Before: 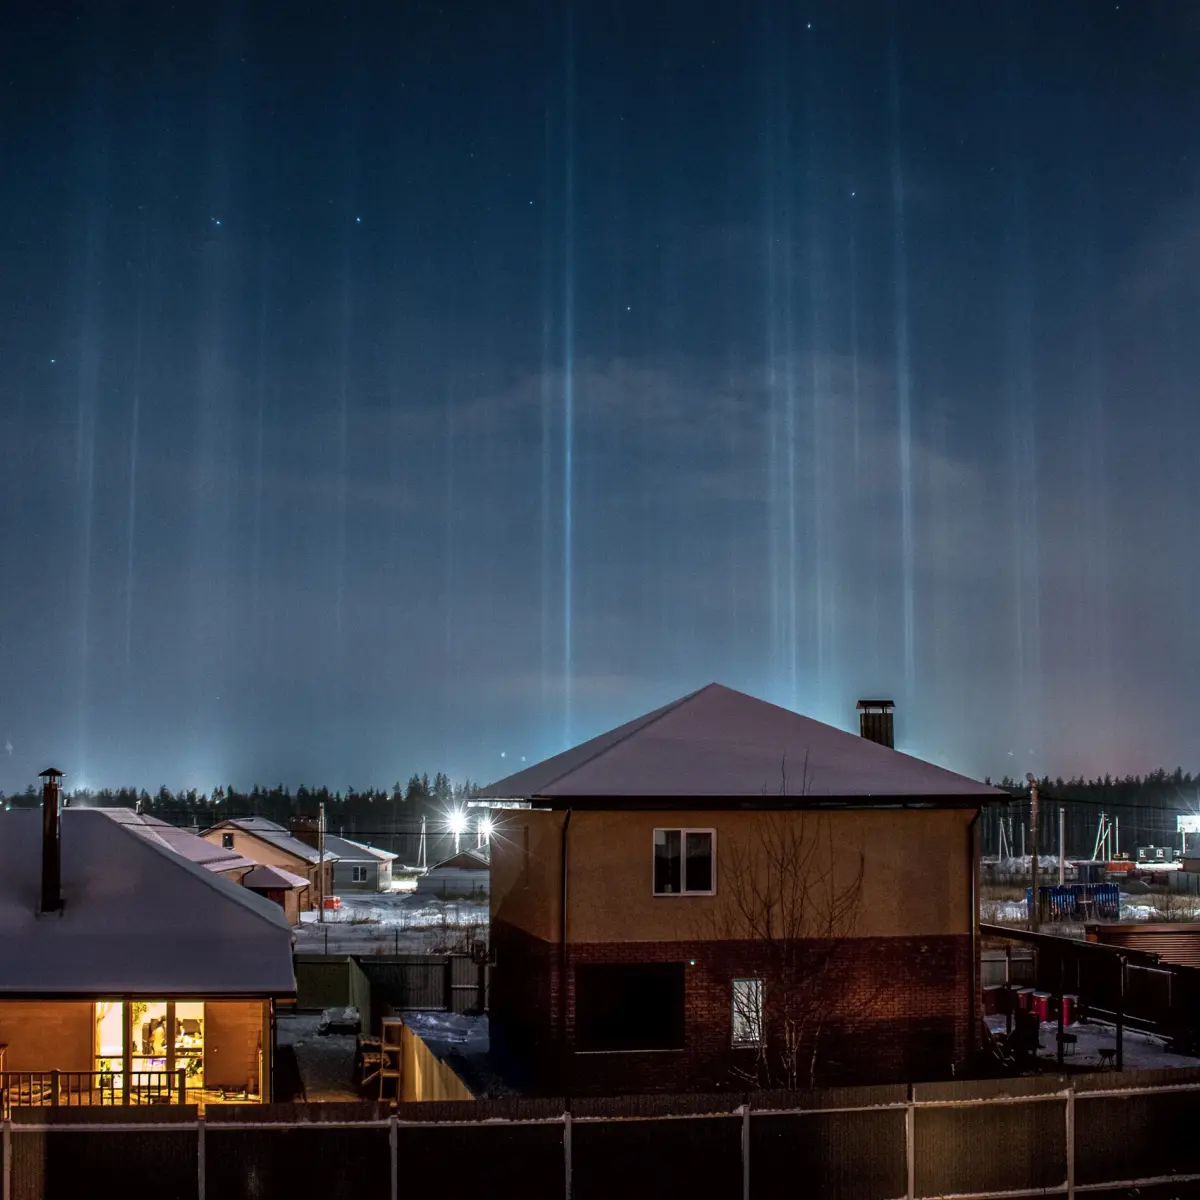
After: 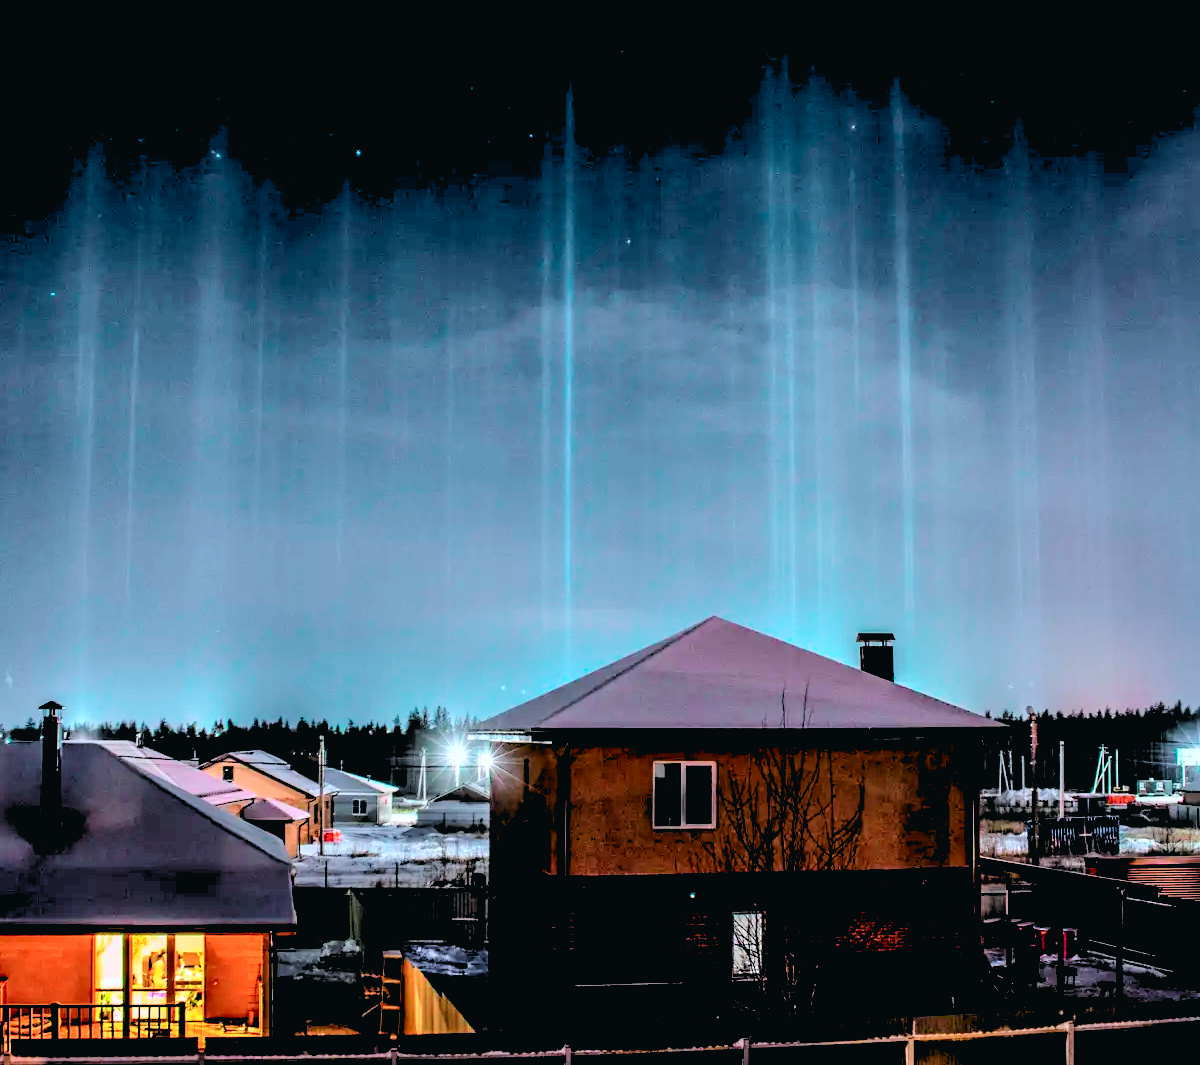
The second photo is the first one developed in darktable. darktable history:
tone equalizer: on, module defaults
tone curve: curves: ch0 [(0, 0.023) (0.103, 0.087) (0.277, 0.28) (0.438, 0.547) (0.546, 0.678) (0.735, 0.843) (0.994, 1)]; ch1 [(0, 0) (0.371, 0.261) (0.465, 0.42) (0.488, 0.477) (0.512, 0.513) (0.542, 0.581) (0.574, 0.647) (0.636, 0.747) (1, 1)]; ch2 [(0, 0) (0.369, 0.388) (0.449, 0.431) (0.478, 0.471) (0.516, 0.517) (0.575, 0.642) (0.649, 0.726) (1, 1)], color space Lab, independent channels, preserve colors none
crop and rotate: top 5.609%, bottom 5.609%
rgb levels: levels [[0.027, 0.429, 0.996], [0, 0.5, 1], [0, 0.5, 1]]
color calibration: x 0.355, y 0.367, temperature 4700.38 K
